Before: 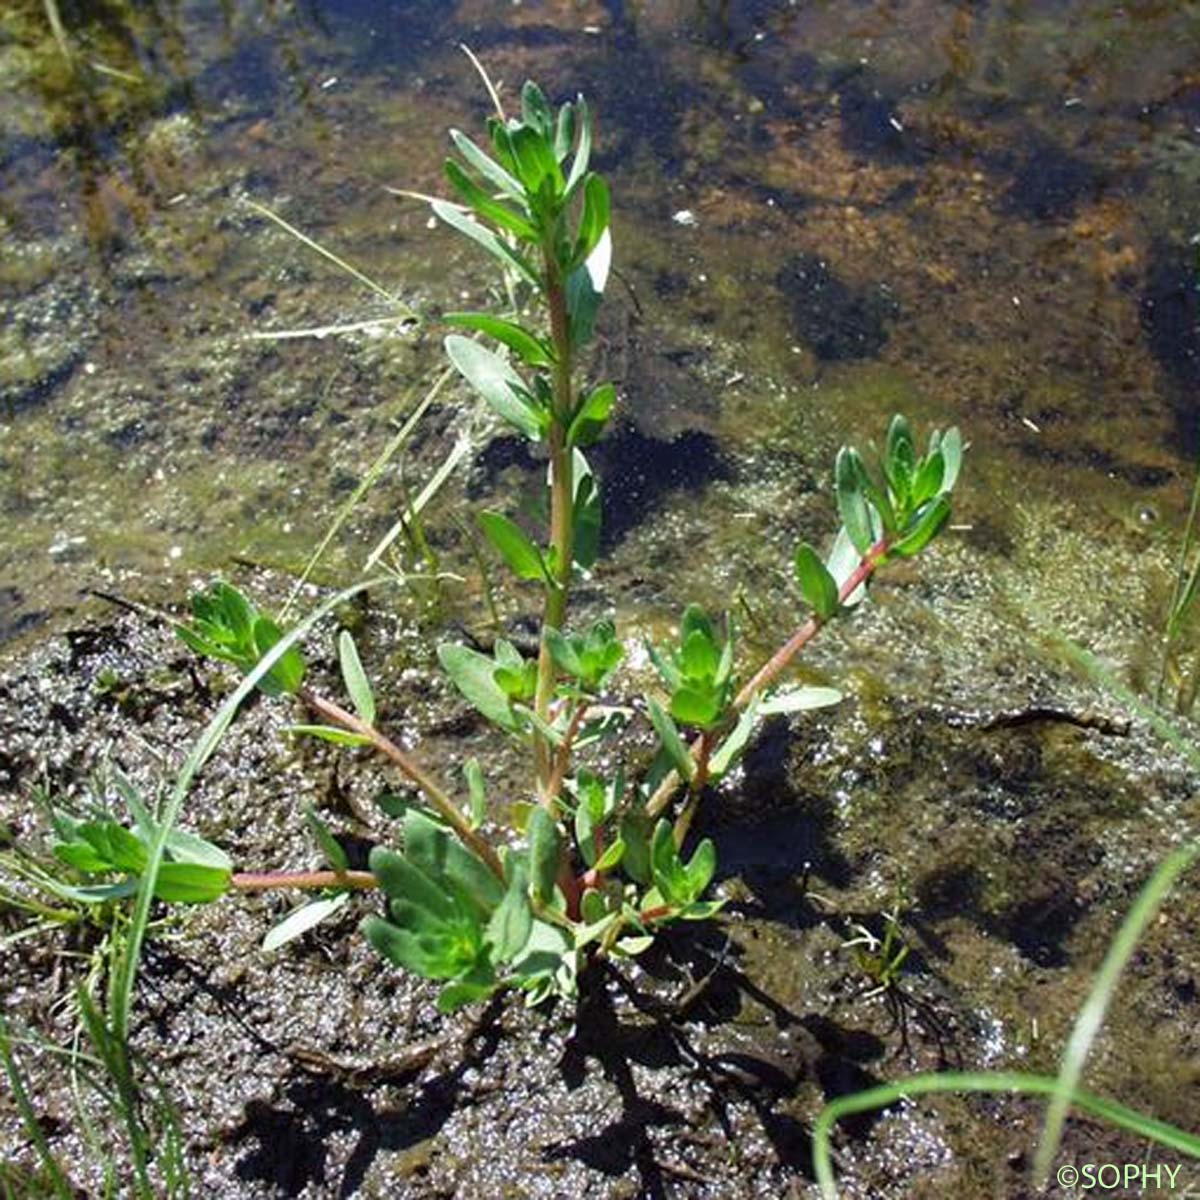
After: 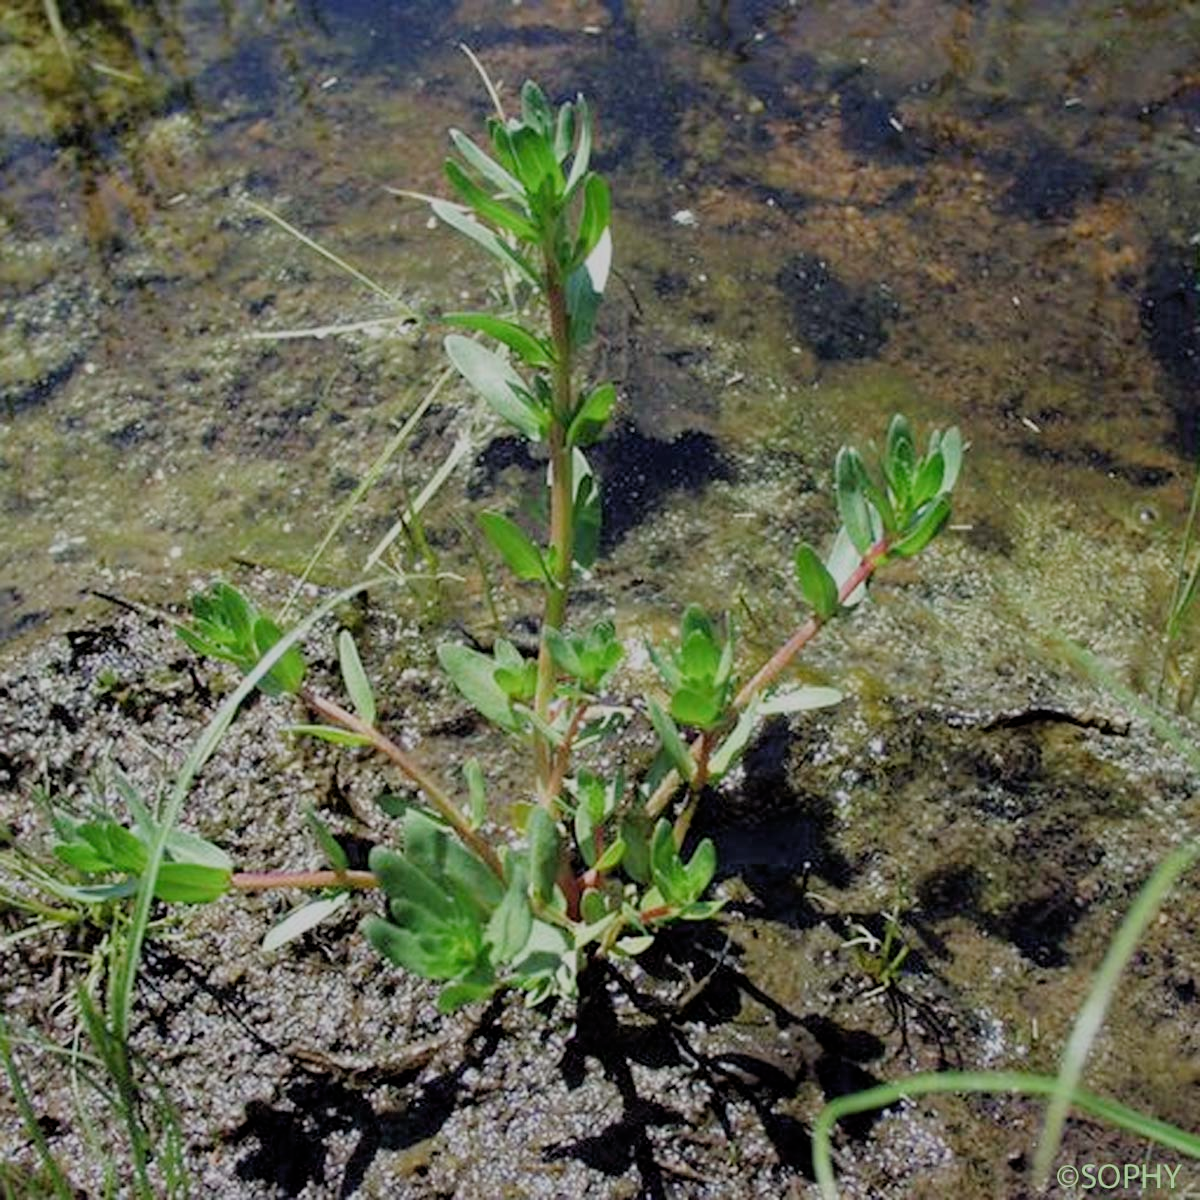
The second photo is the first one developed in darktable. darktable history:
filmic rgb: black relative exposure -6.58 EV, white relative exposure 4.7 EV, hardness 3.14, contrast 0.797
